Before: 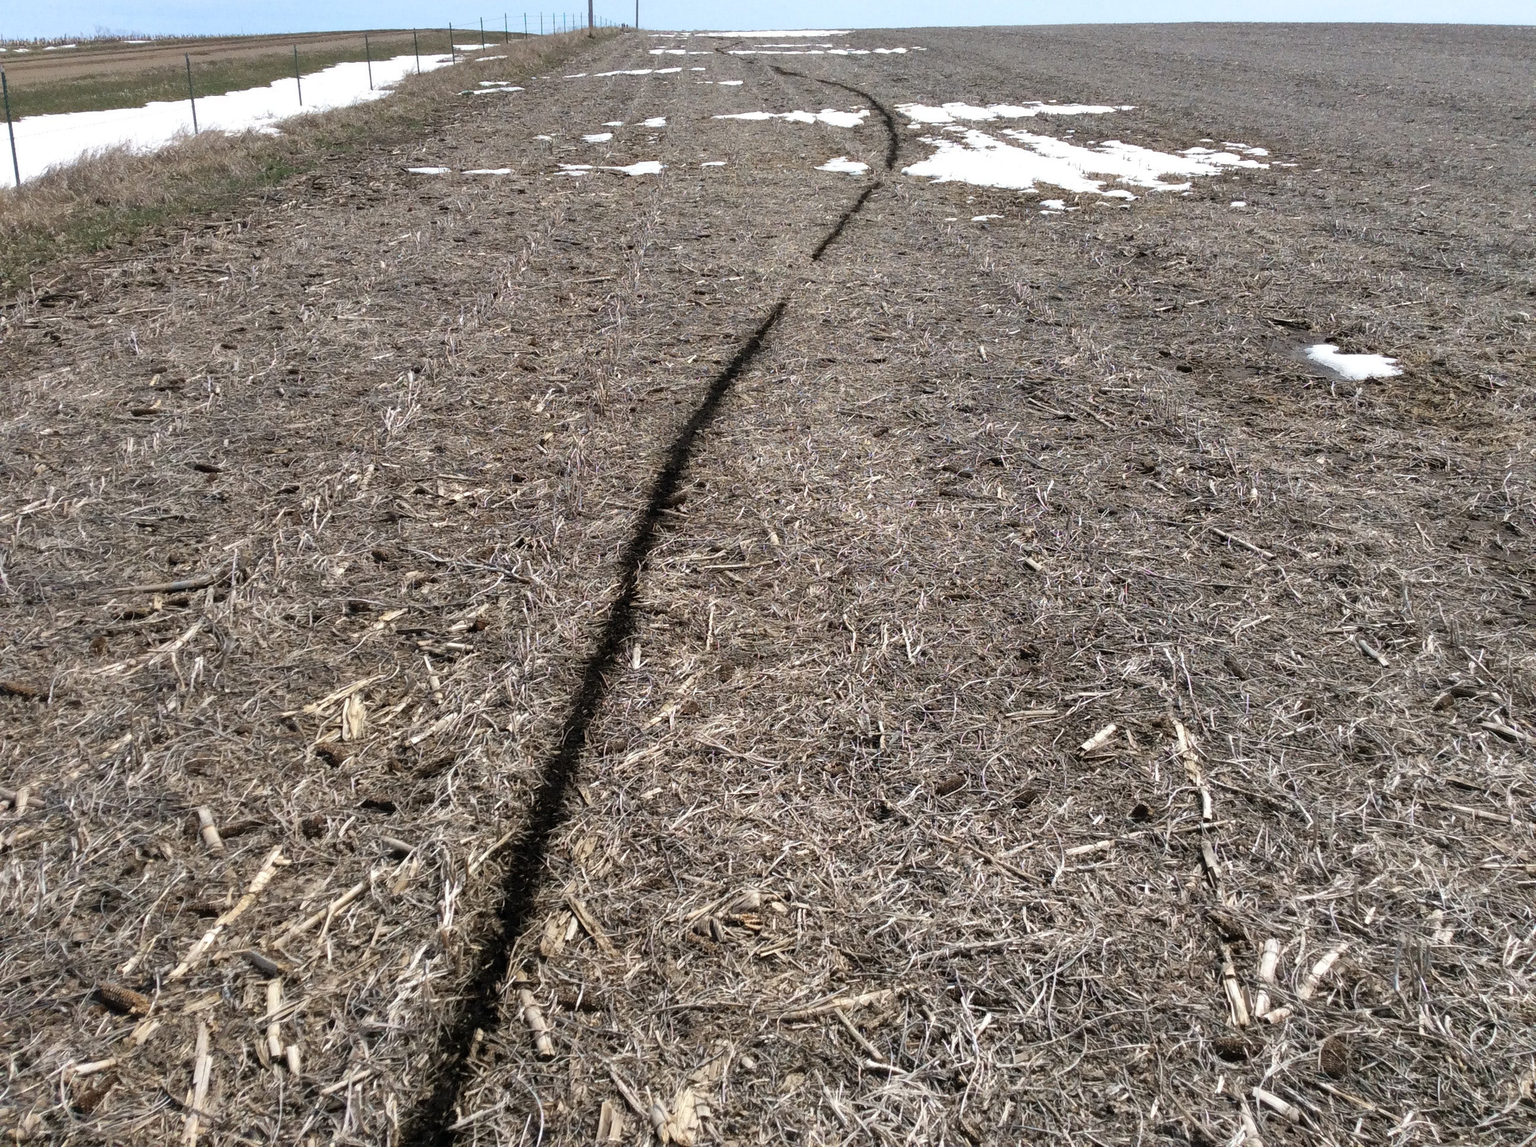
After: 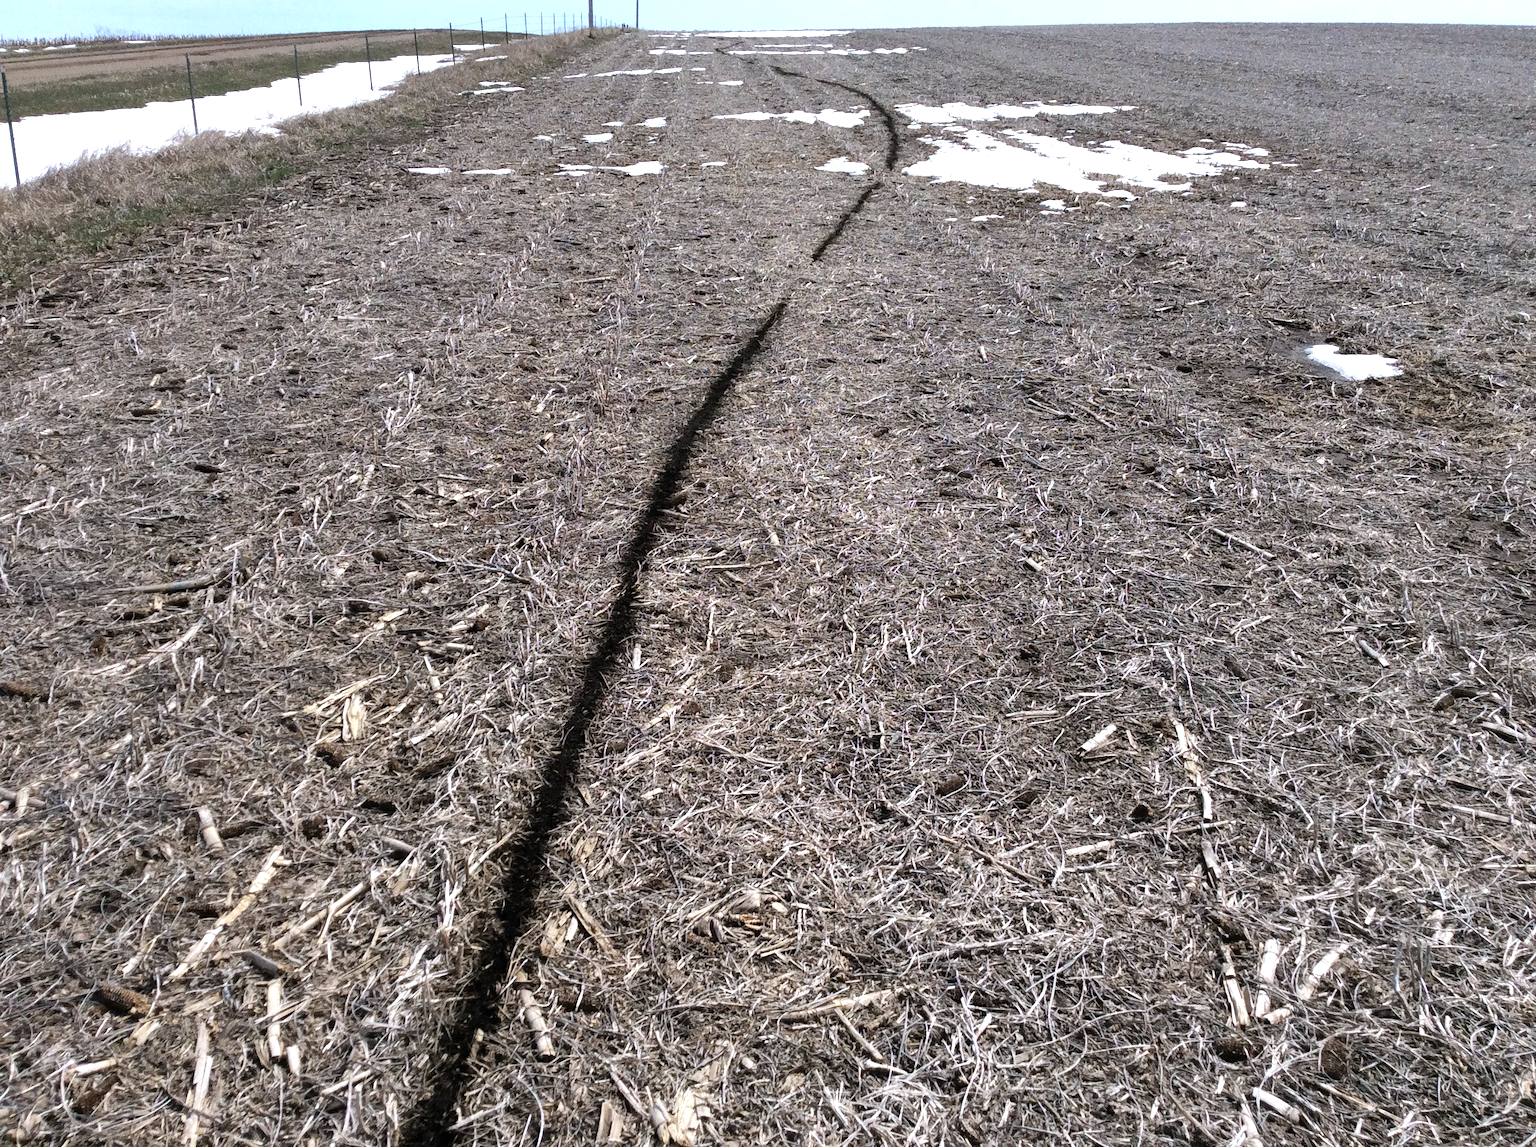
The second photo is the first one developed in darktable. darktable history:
tone equalizer: -8 EV -0.417 EV, -7 EV -0.389 EV, -6 EV -0.333 EV, -5 EV -0.222 EV, -3 EV 0.222 EV, -2 EV 0.333 EV, -1 EV 0.389 EV, +0 EV 0.417 EV, edges refinement/feathering 500, mask exposure compensation -1.57 EV, preserve details no
white balance: red 0.984, blue 1.059
